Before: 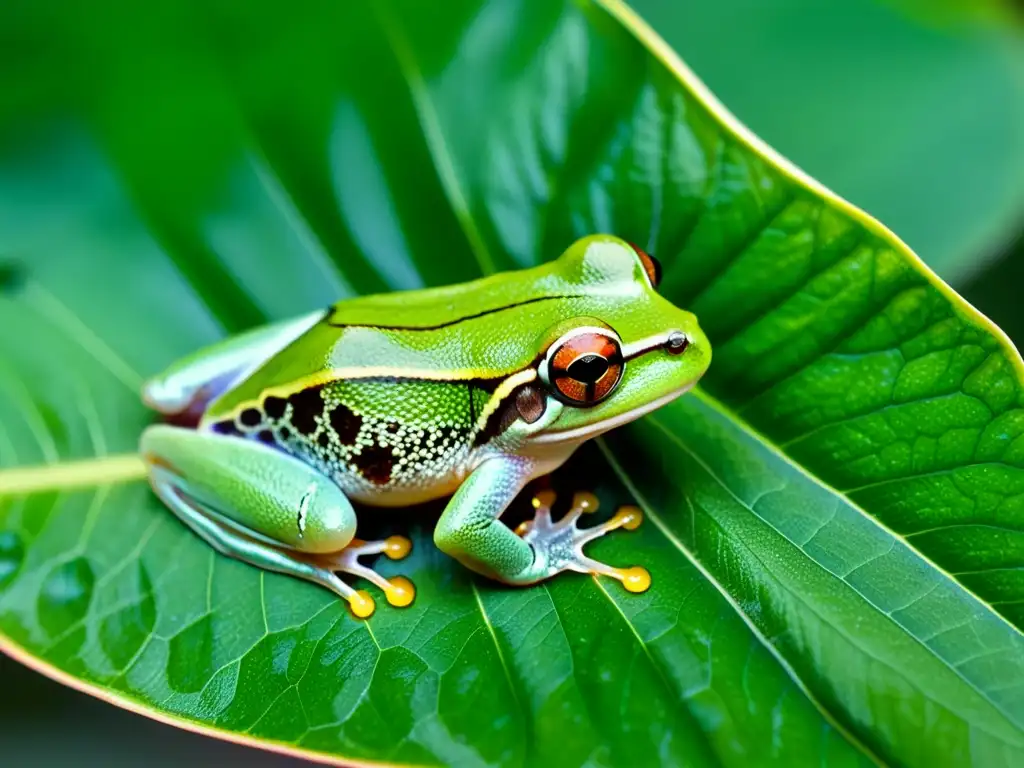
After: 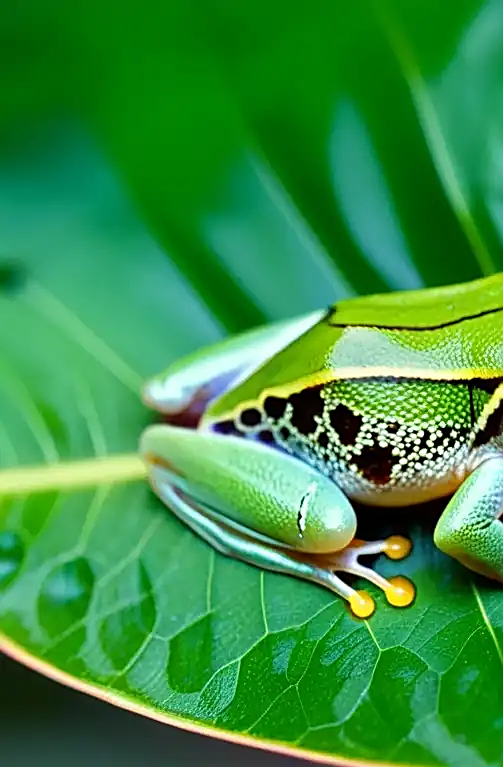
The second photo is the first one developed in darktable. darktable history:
sharpen: on, module defaults
crop and rotate: left 0.041%, top 0%, right 50.775%
